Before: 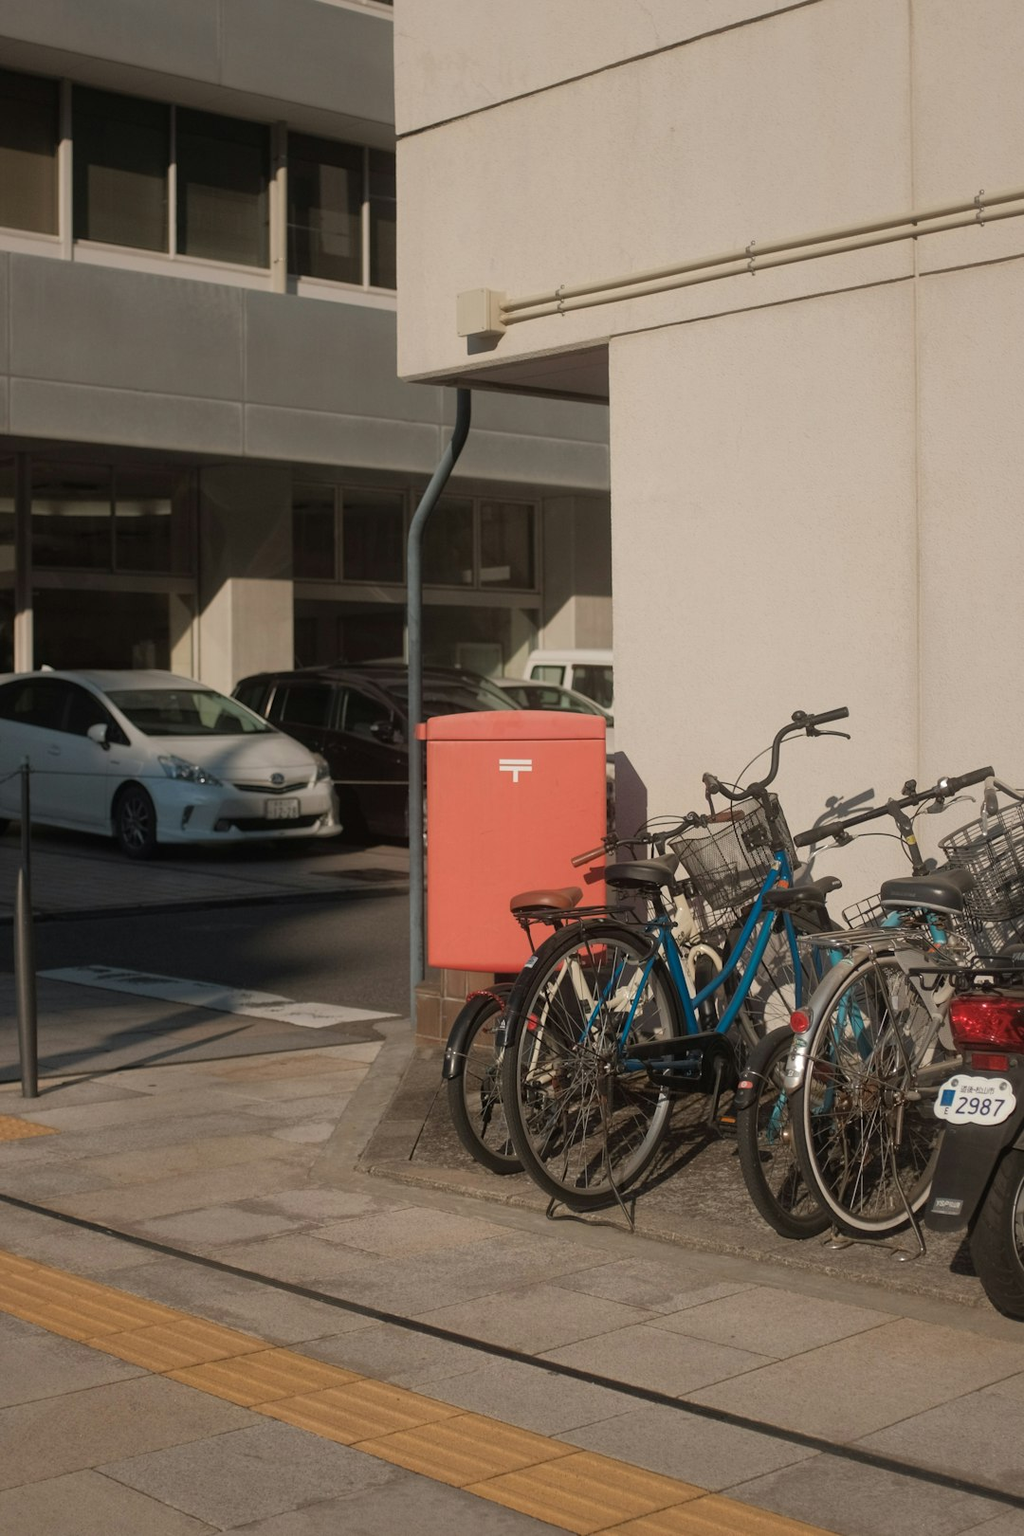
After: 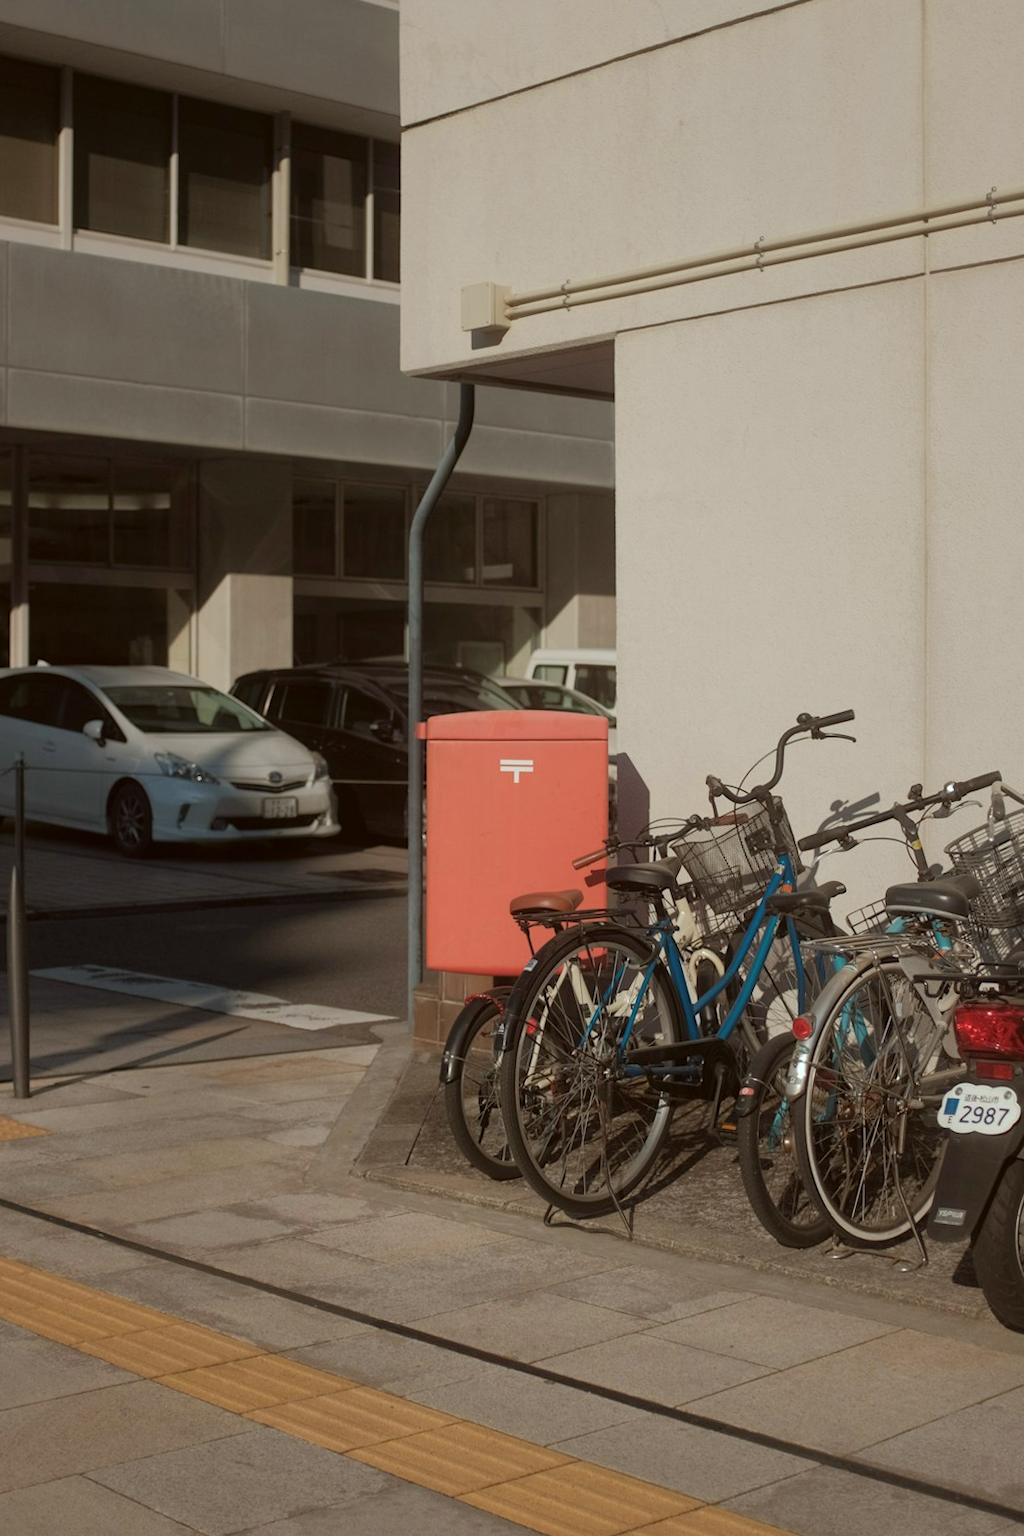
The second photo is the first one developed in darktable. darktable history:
exposure: exposure -0.044 EV, compensate highlight preservation false
color correction: highlights a* -4.98, highlights b* -3.25, shadows a* 3.75, shadows b* 4.17
crop and rotate: angle -0.499°
